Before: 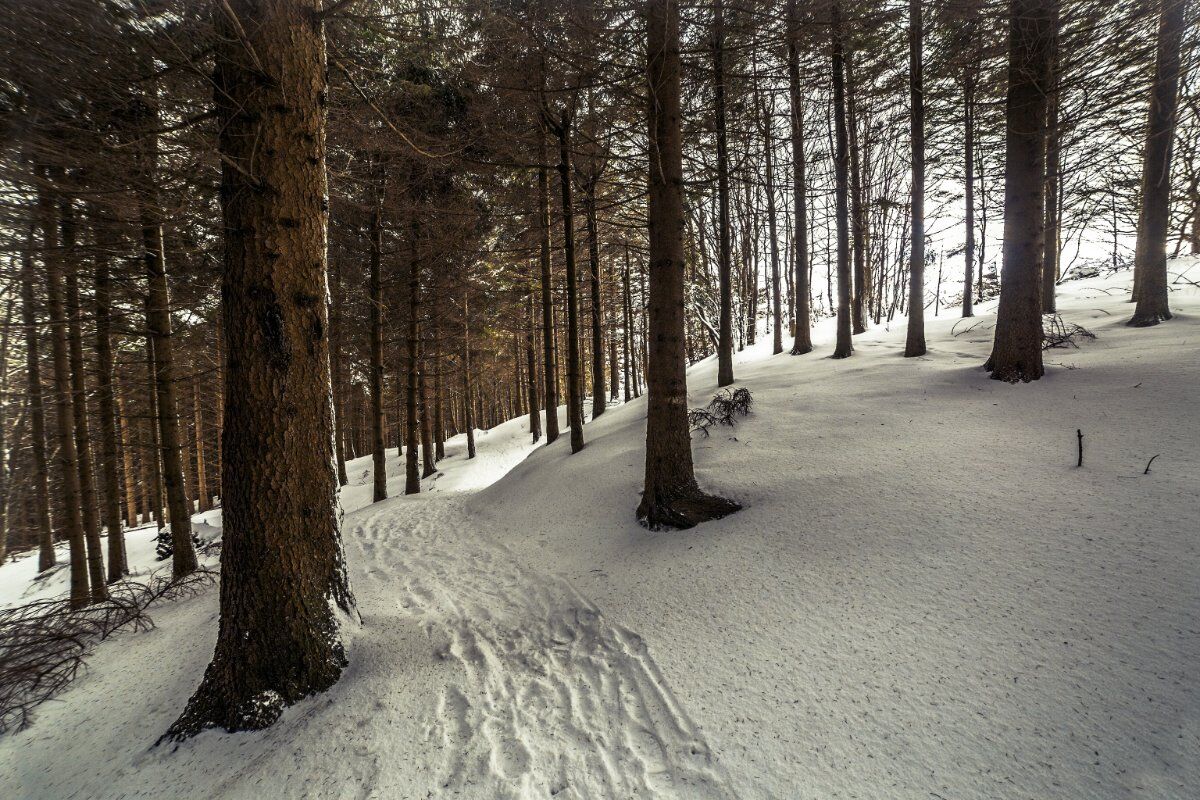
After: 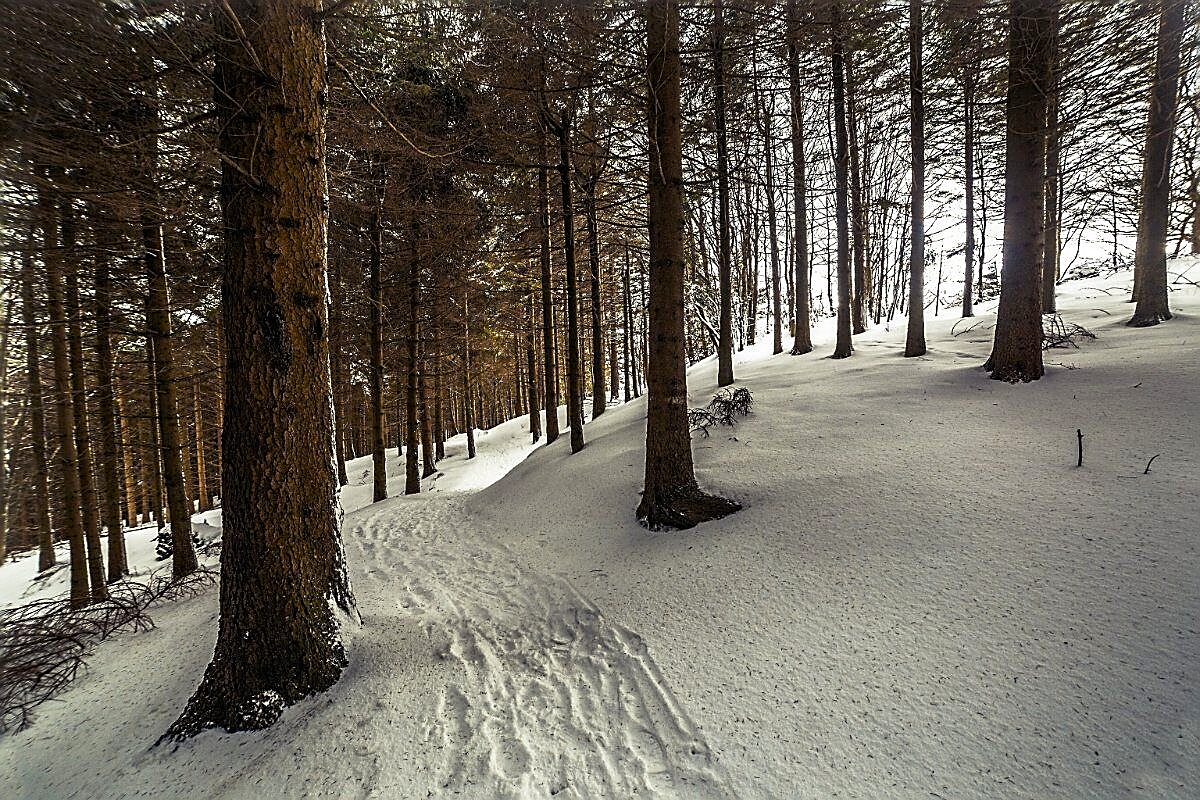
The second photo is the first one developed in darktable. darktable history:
sharpen: radius 1.408, amount 1.26, threshold 0.605
color balance rgb: perceptual saturation grading › global saturation 9.407%, perceptual saturation grading › highlights -13.001%, perceptual saturation grading › mid-tones 14.253%, perceptual saturation grading › shadows 23.894%
